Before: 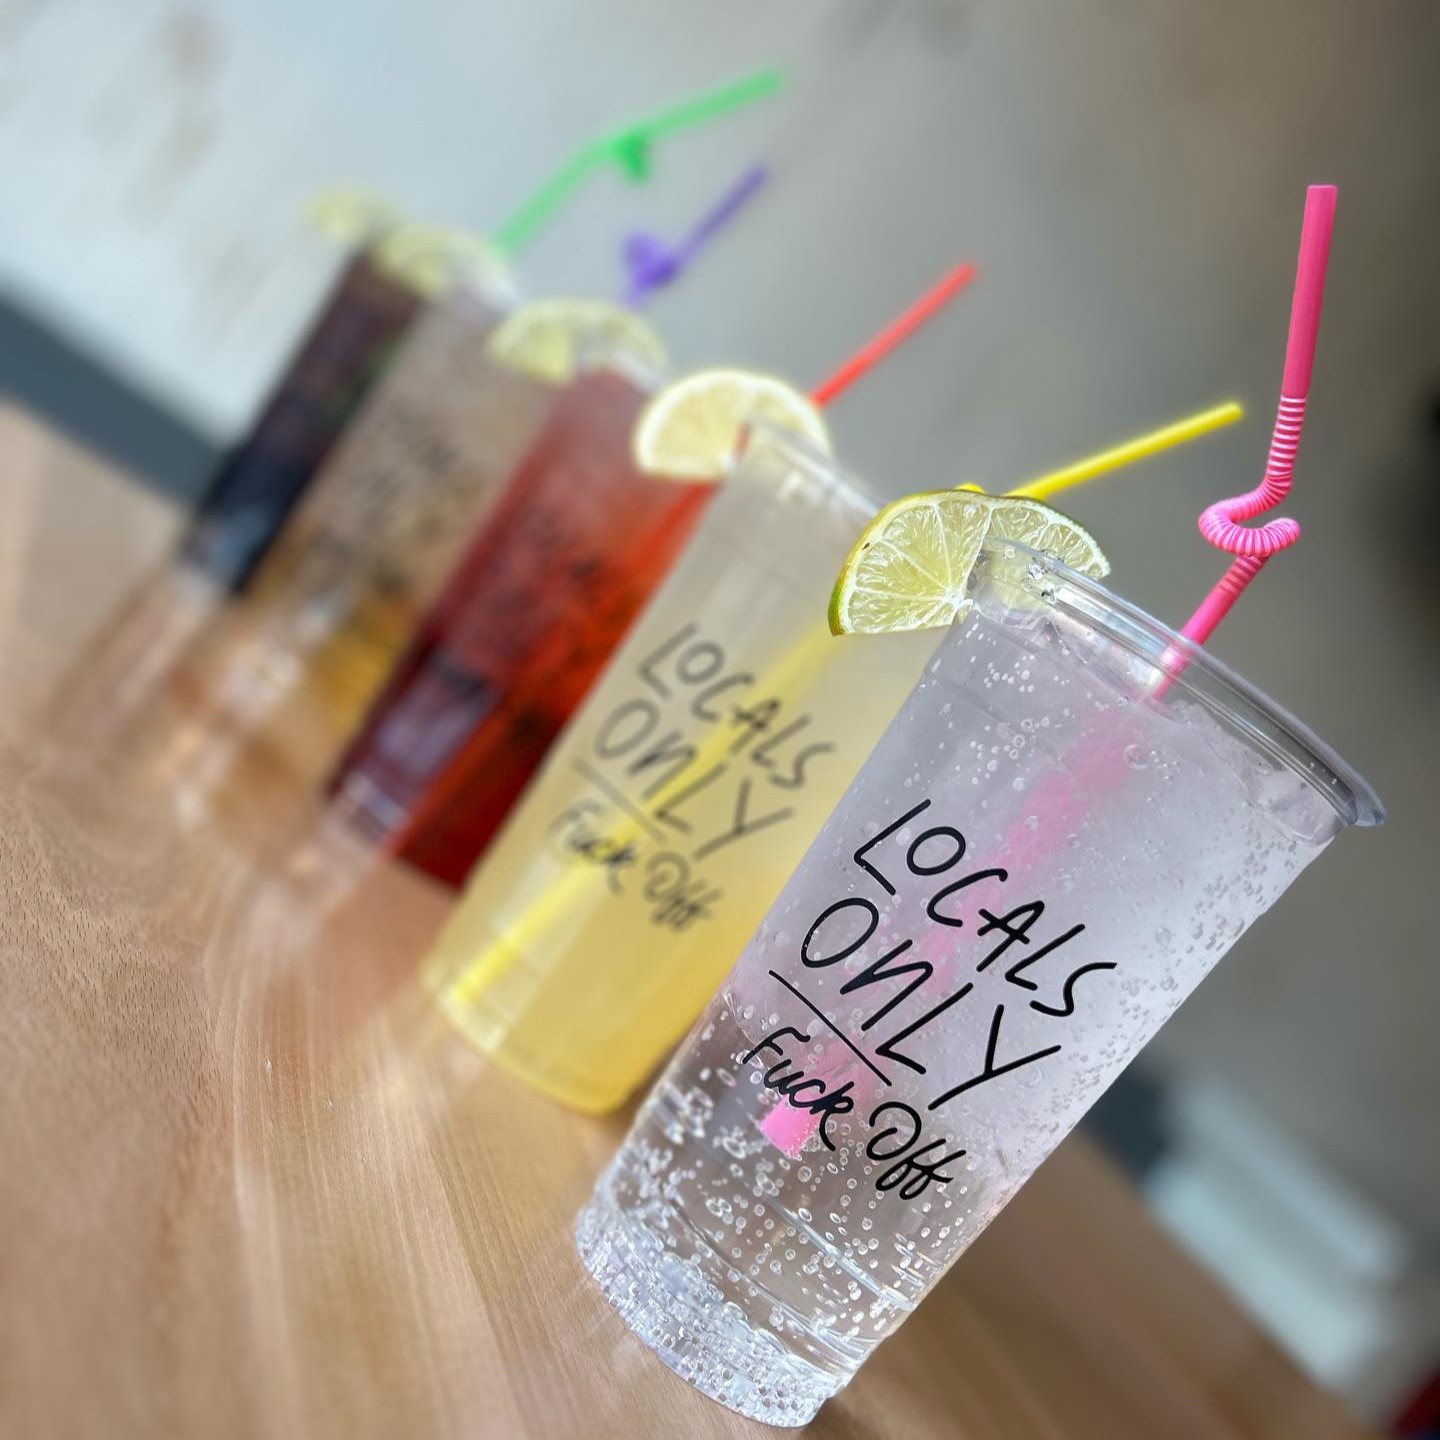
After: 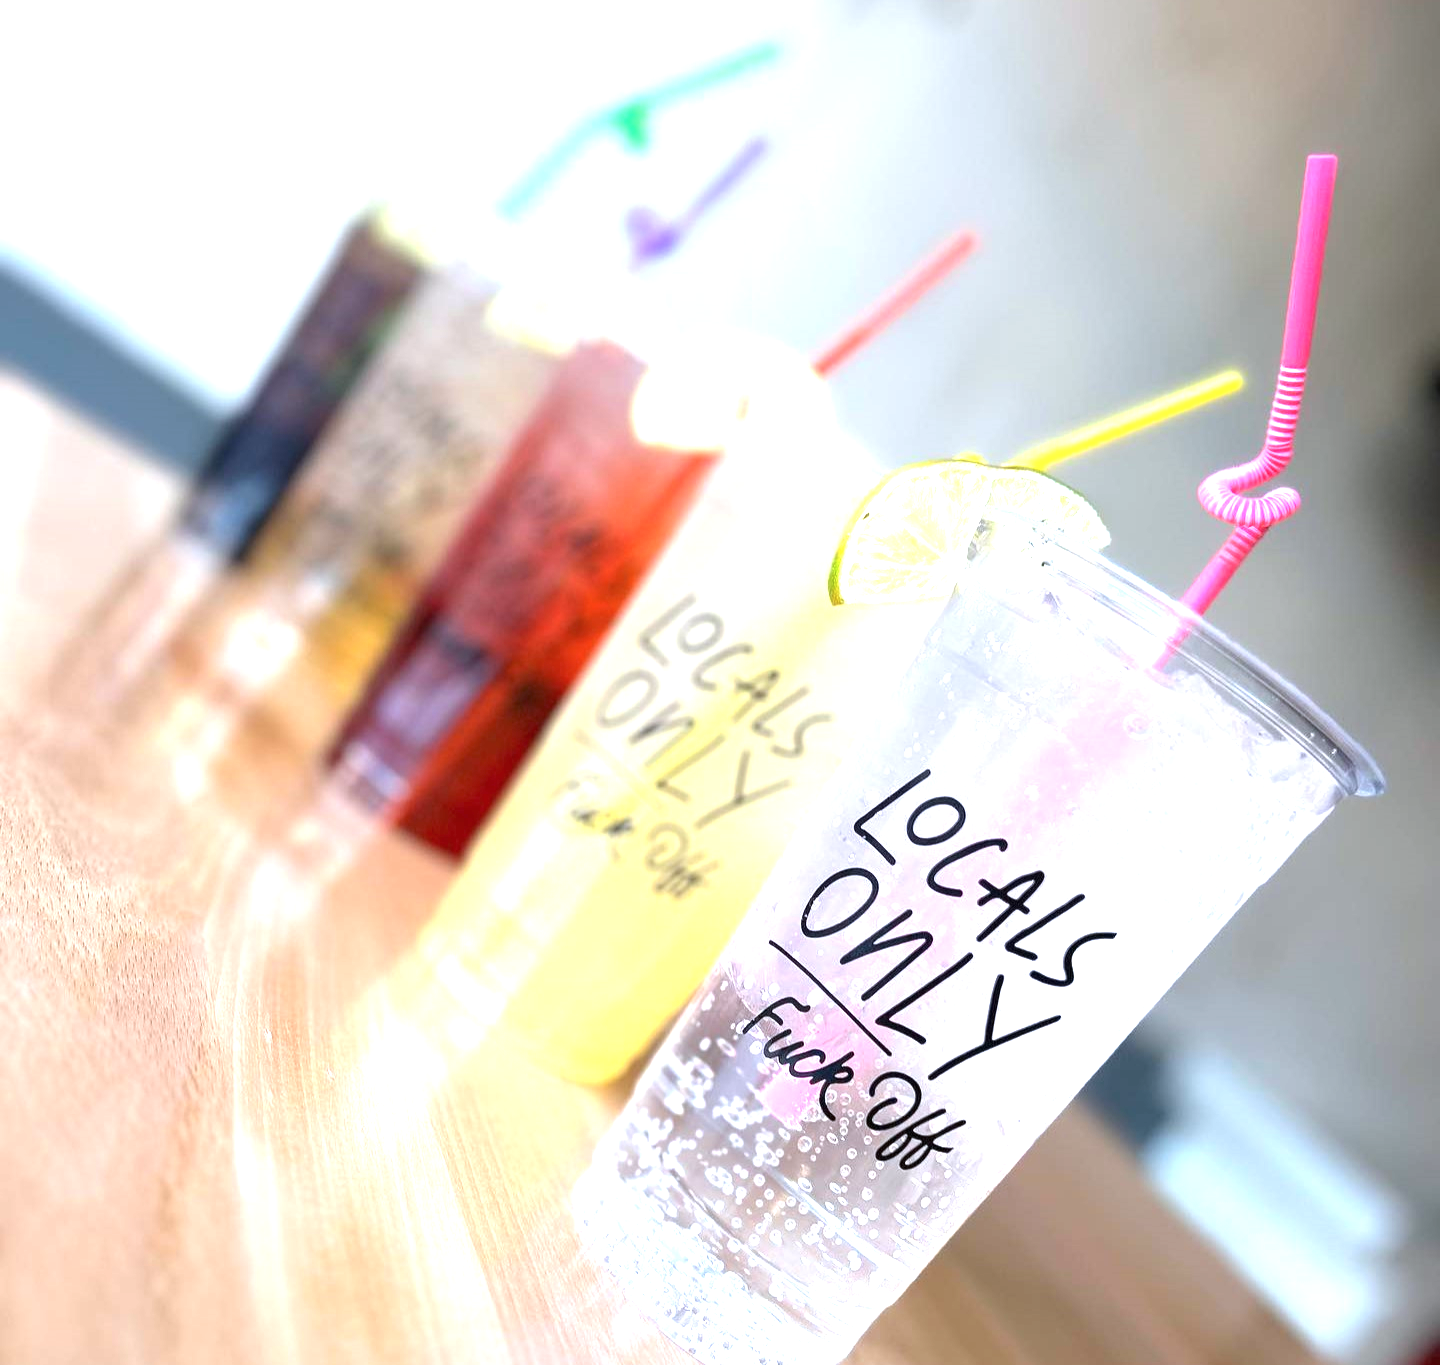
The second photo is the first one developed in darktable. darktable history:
crop and rotate: top 2.096%, bottom 3.083%
color calibration: gray › normalize channels true, illuminant as shot in camera, x 0.358, y 0.373, temperature 4628.91 K, gamut compression 0.021
exposure: black level correction 0, exposure 1.375 EV, compensate exposure bias true, compensate highlight preservation false
